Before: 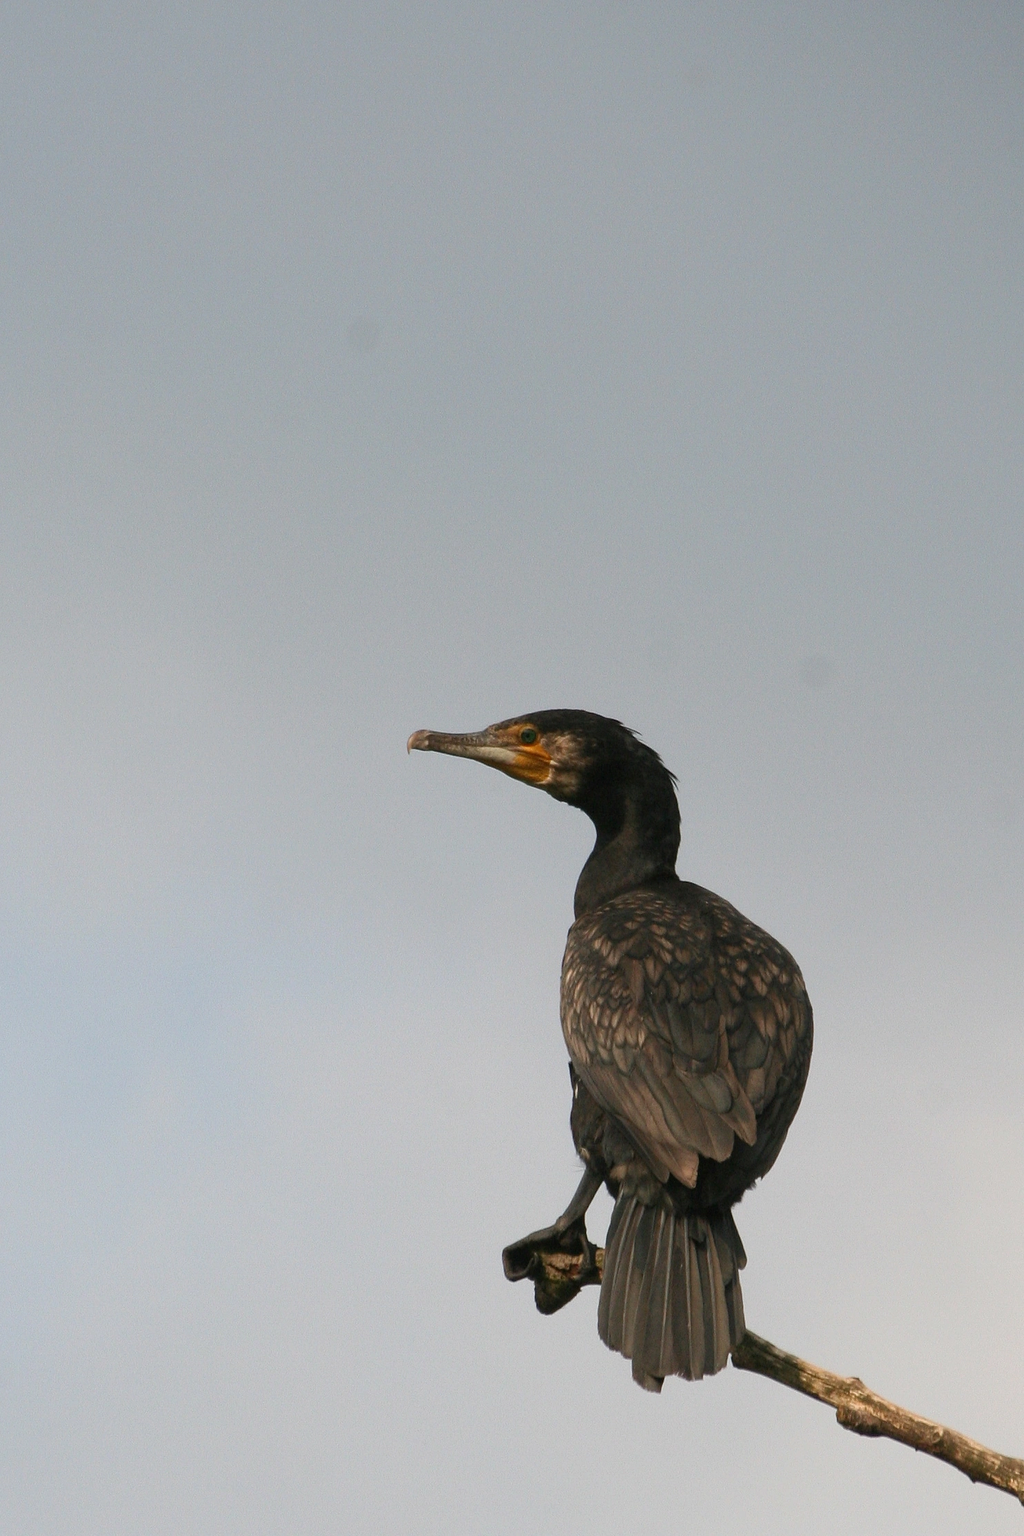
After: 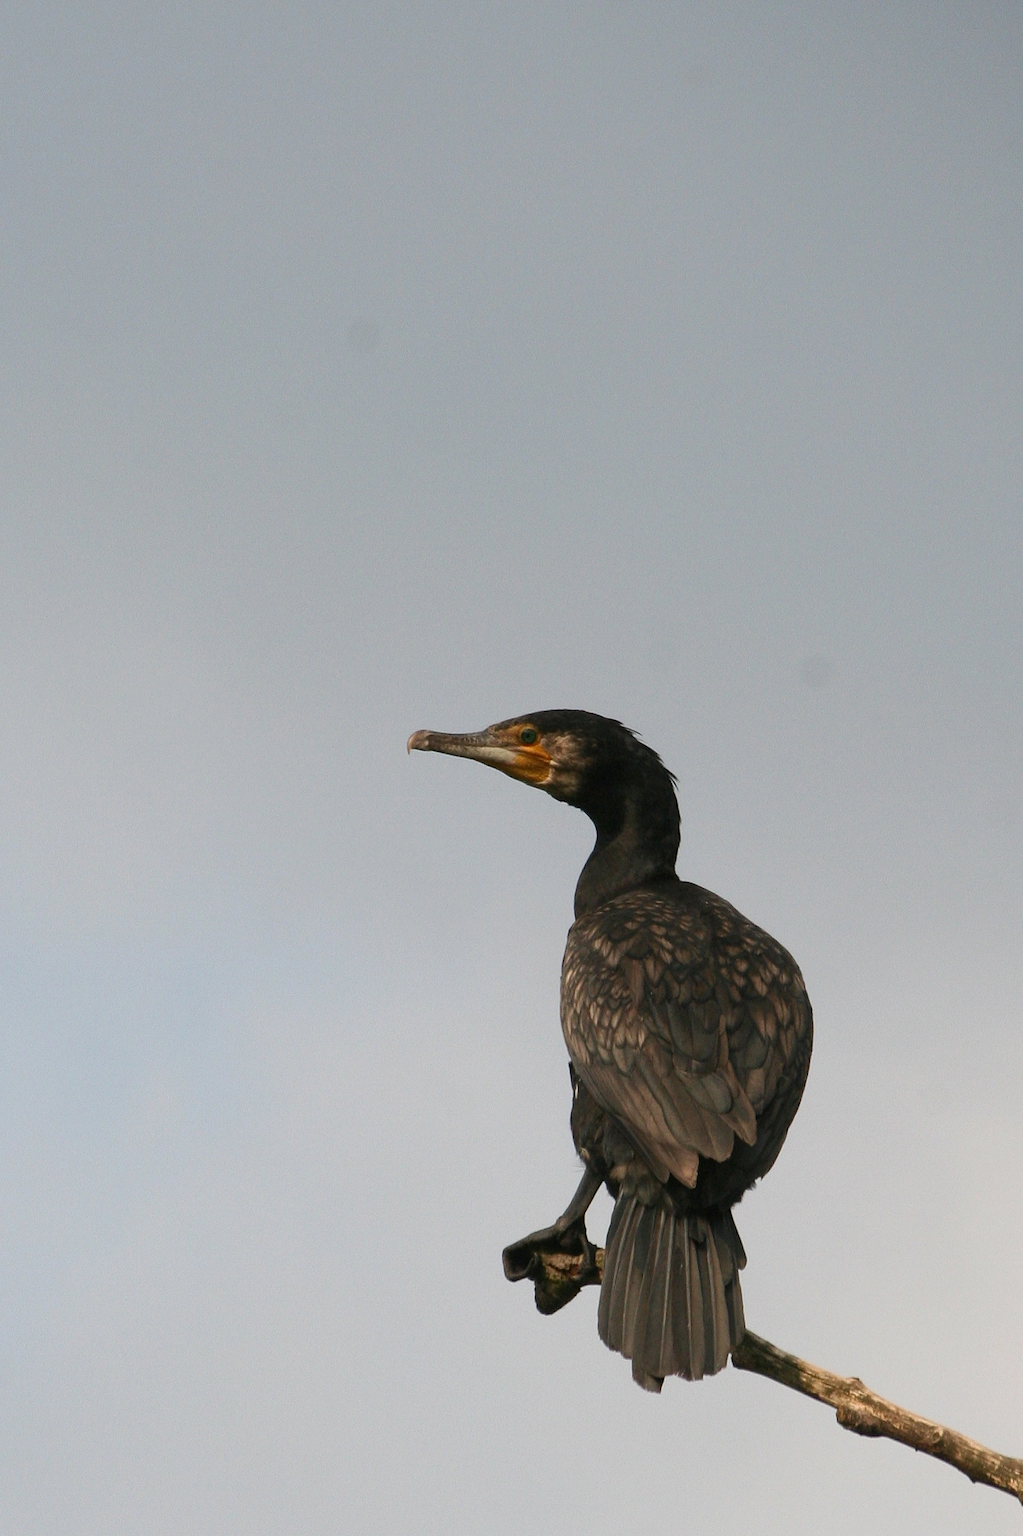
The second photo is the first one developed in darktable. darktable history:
contrast brightness saturation: contrast 0.075
exposure: exposure -0.041 EV, compensate exposure bias true, compensate highlight preservation false
